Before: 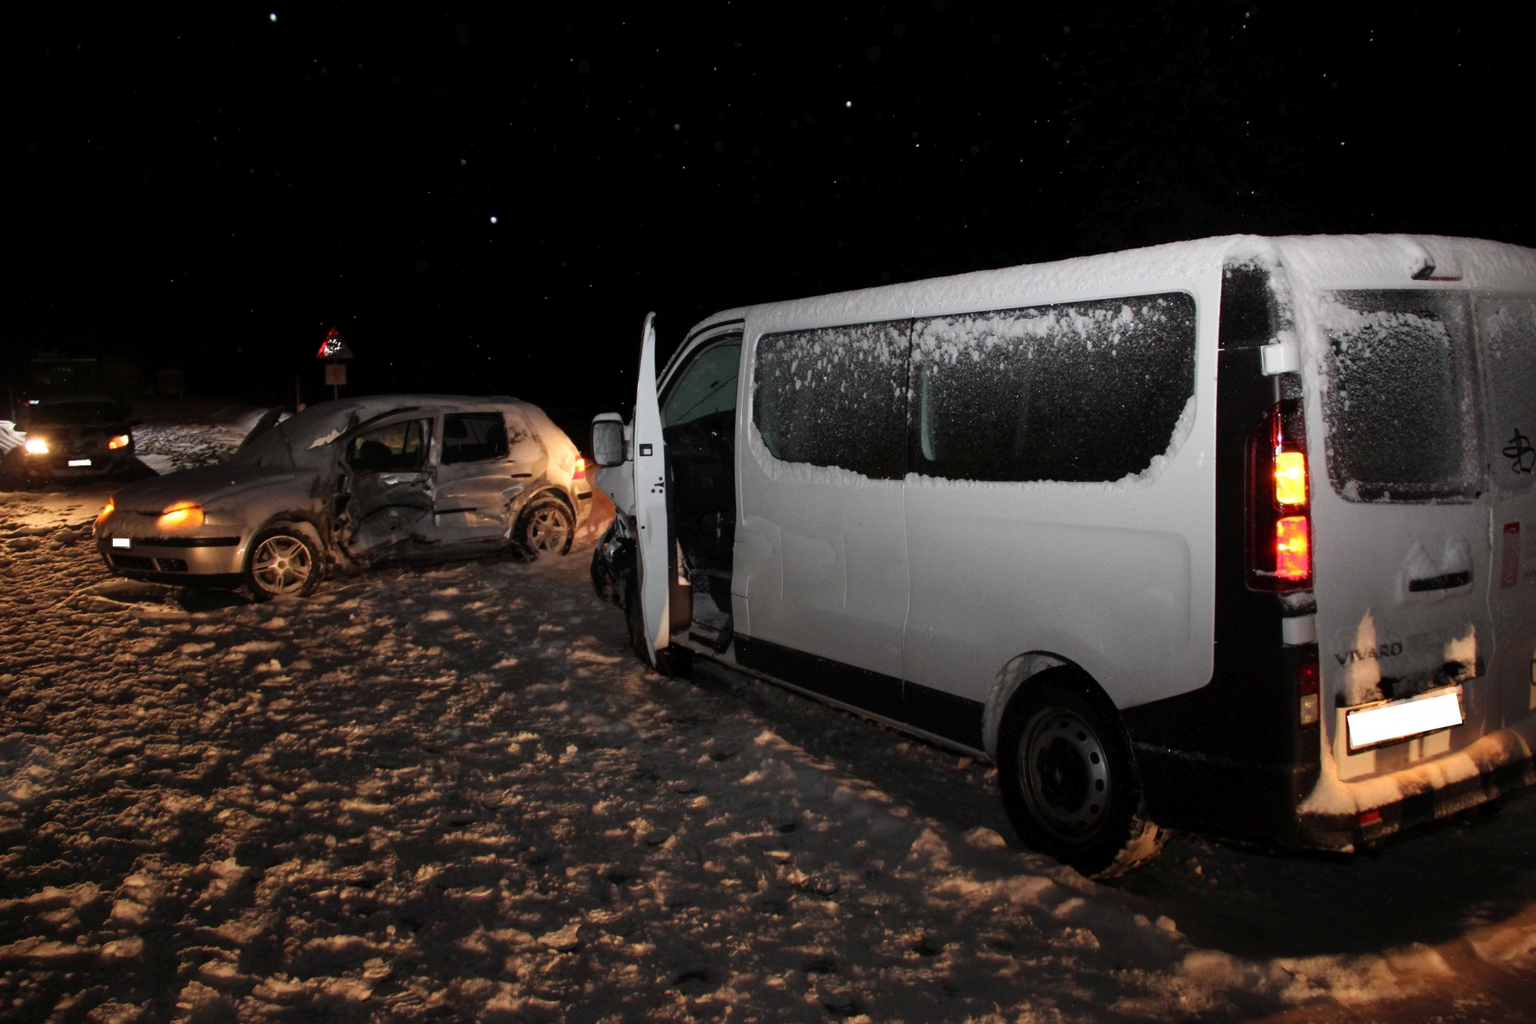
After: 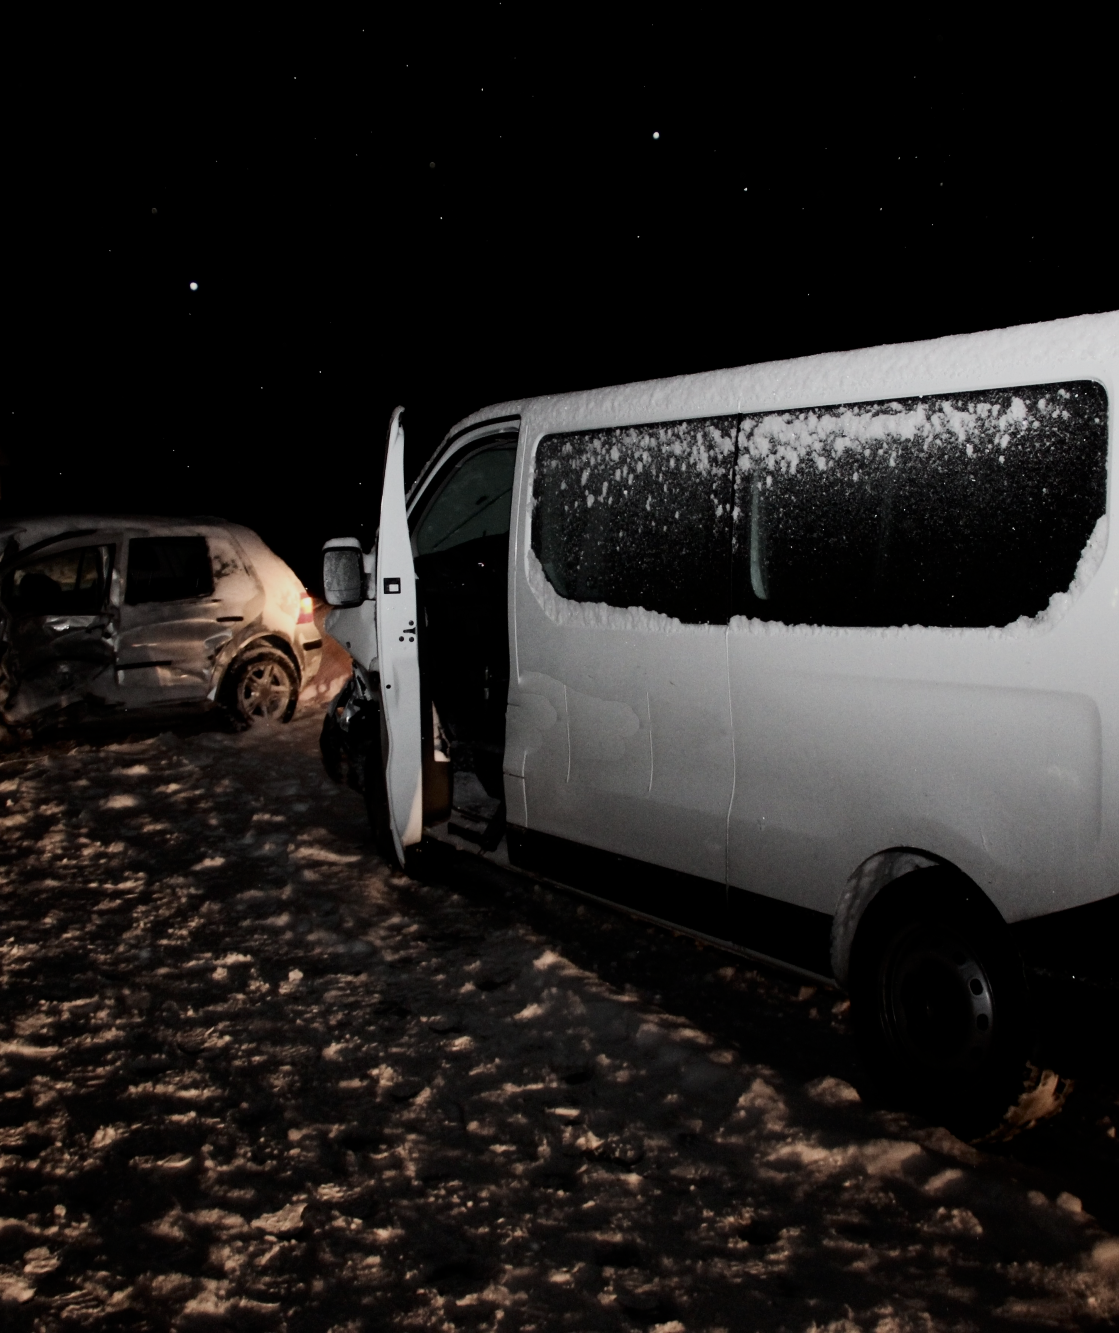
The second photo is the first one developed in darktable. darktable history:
crop and rotate: left 22.491%, right 21.53%
contrast brightness saturation: contrast 0.247, saturation -0.312
filmic rgb: black relative exposure -7.13 EV, white relative exposure 5.34 EV, hardness 3.03
